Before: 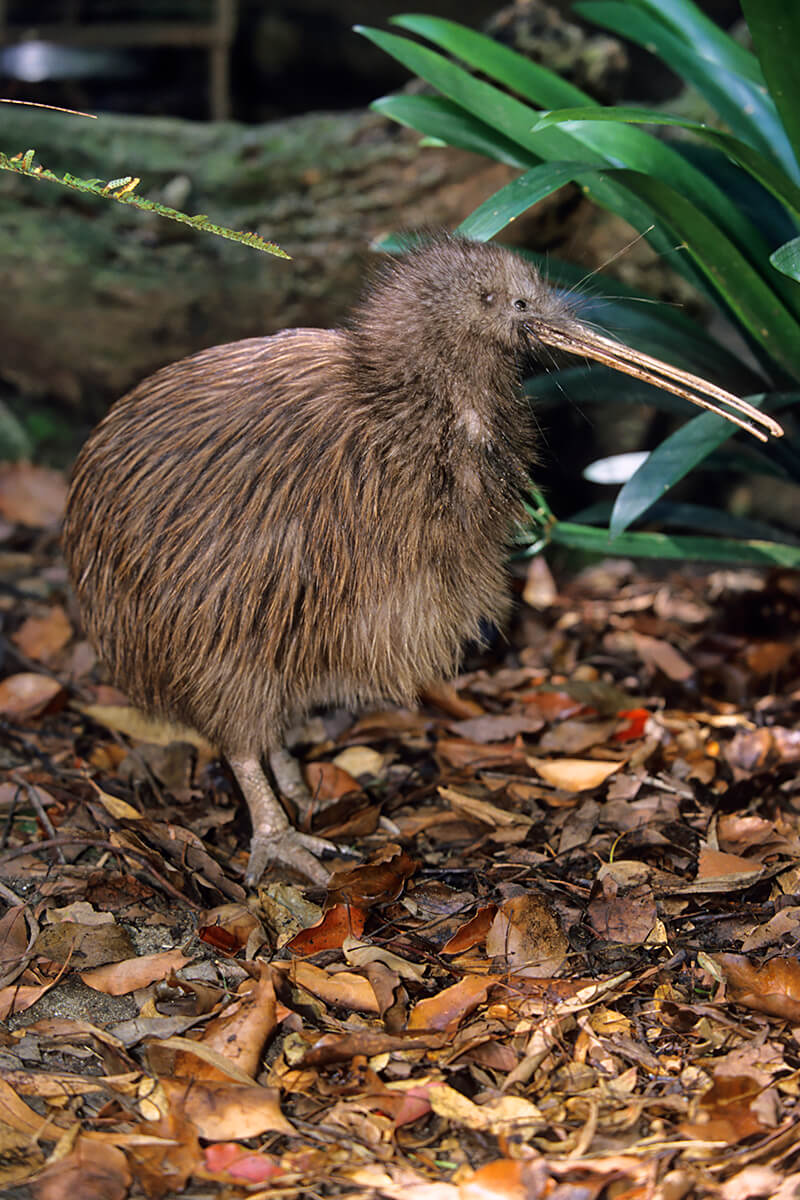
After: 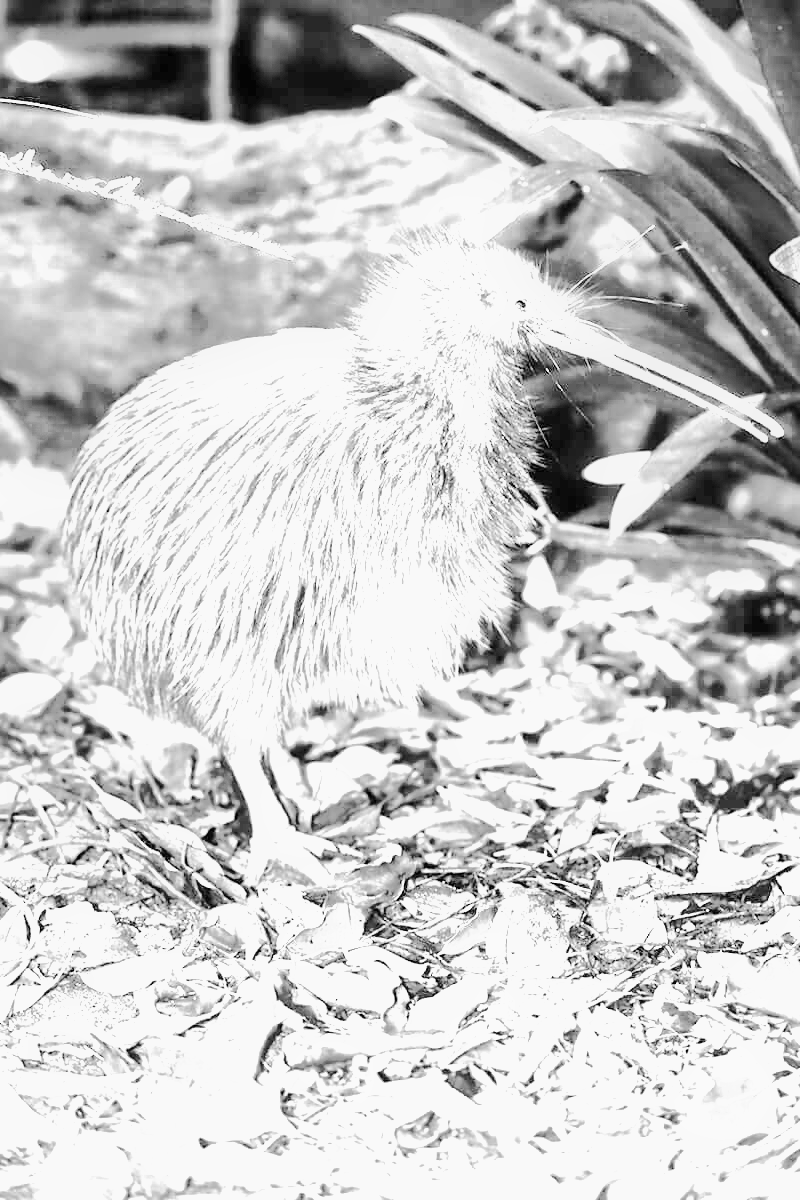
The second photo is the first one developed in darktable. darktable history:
white balance: red 8, blue 8
velvia: on, module defaults
monochrome: a 32, b 64, size 2.3
